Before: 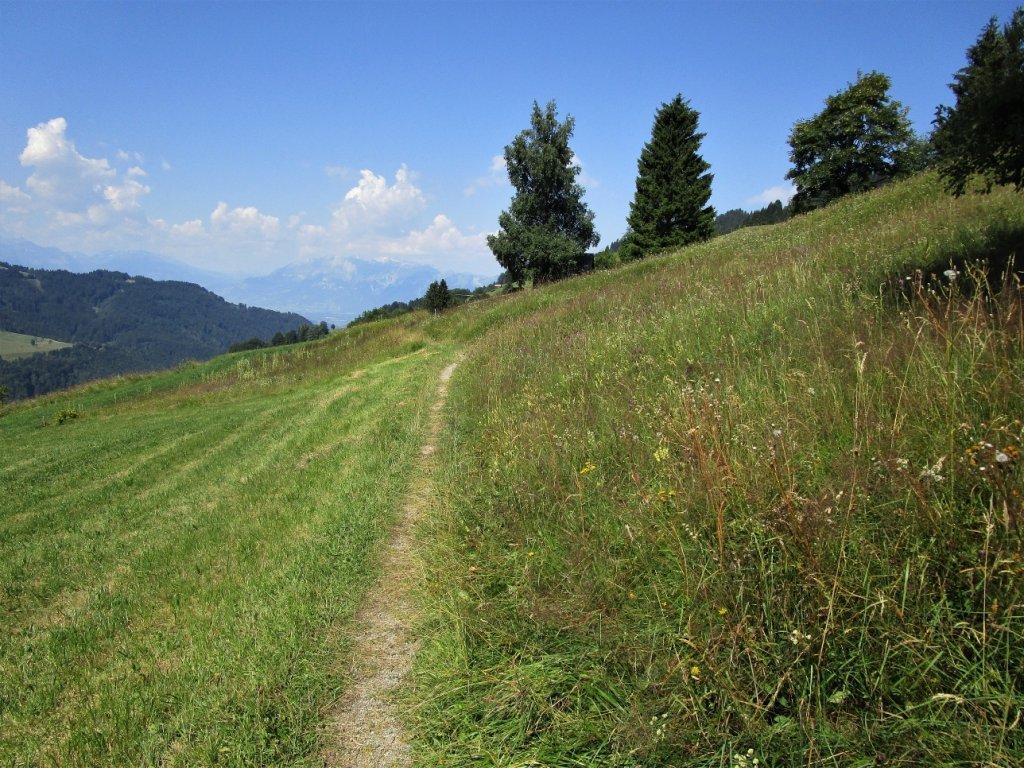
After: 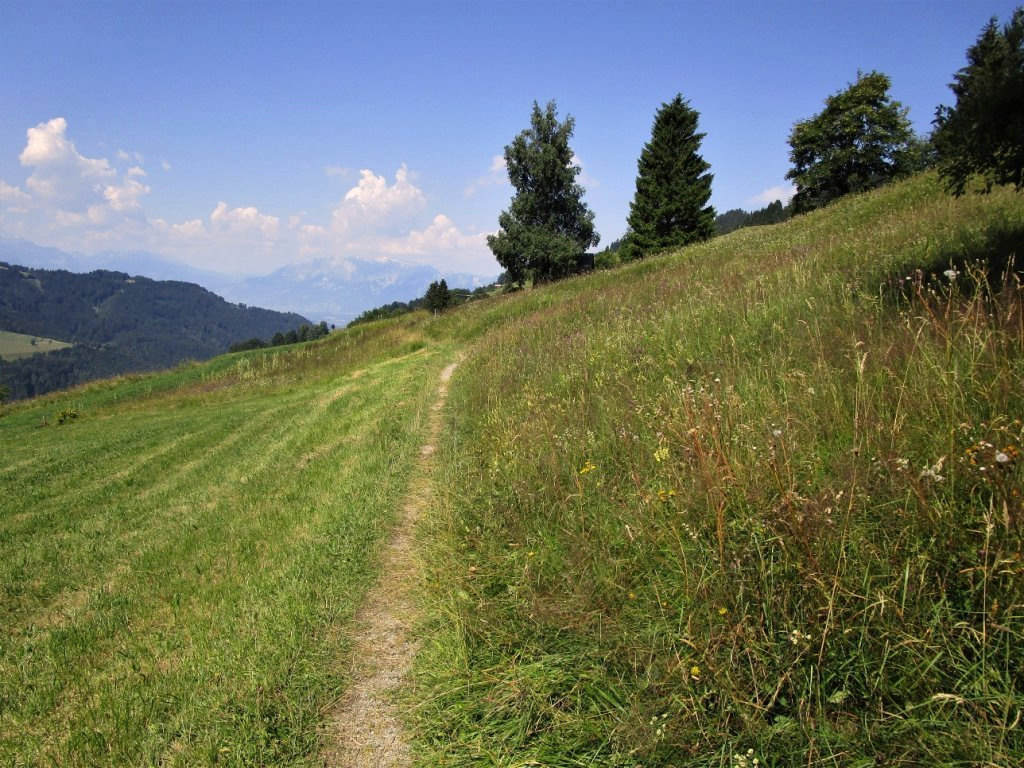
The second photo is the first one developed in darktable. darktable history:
contrast brightness saturation: contrast 0.07
color correction: highlights a* 5.77, highlights b* 4.69
